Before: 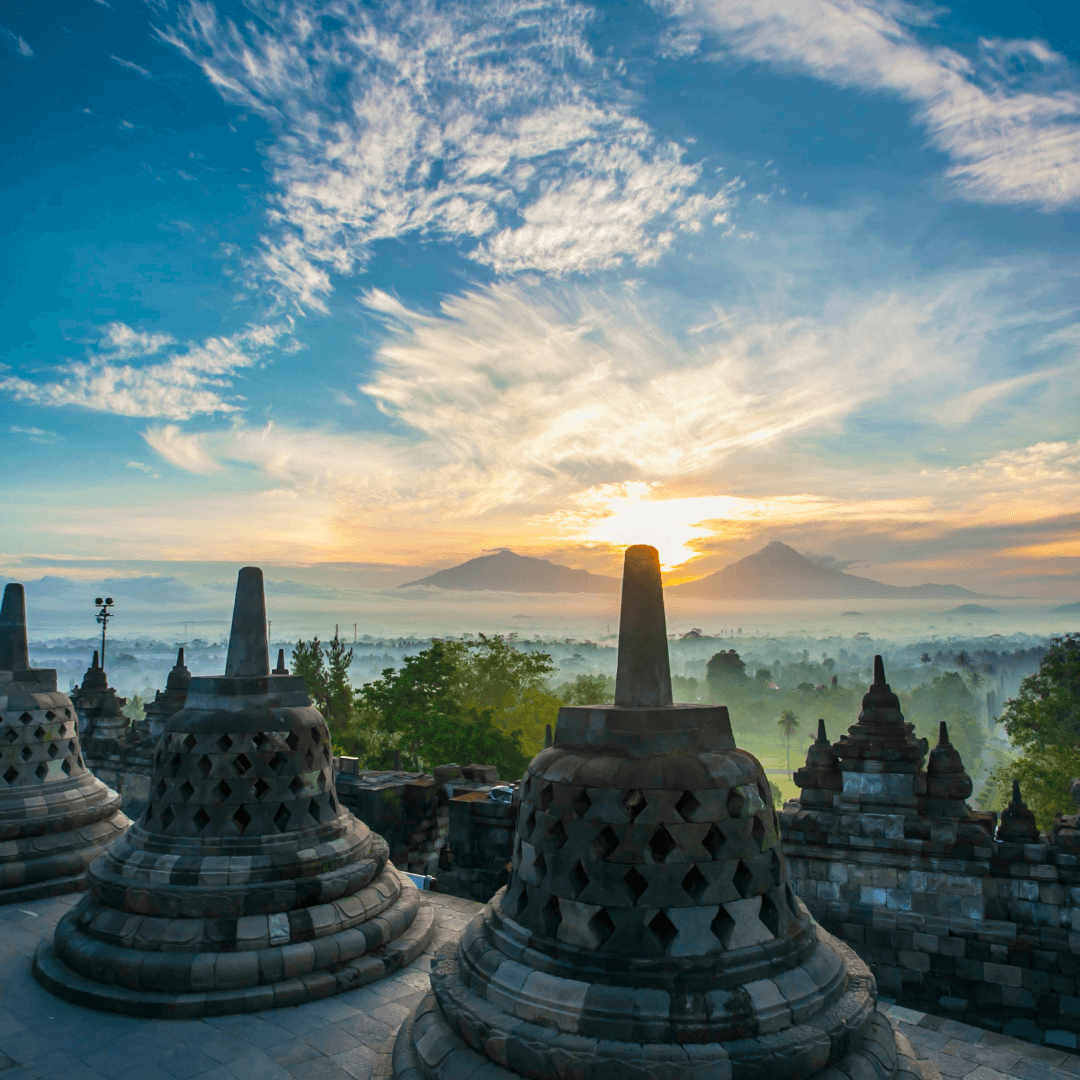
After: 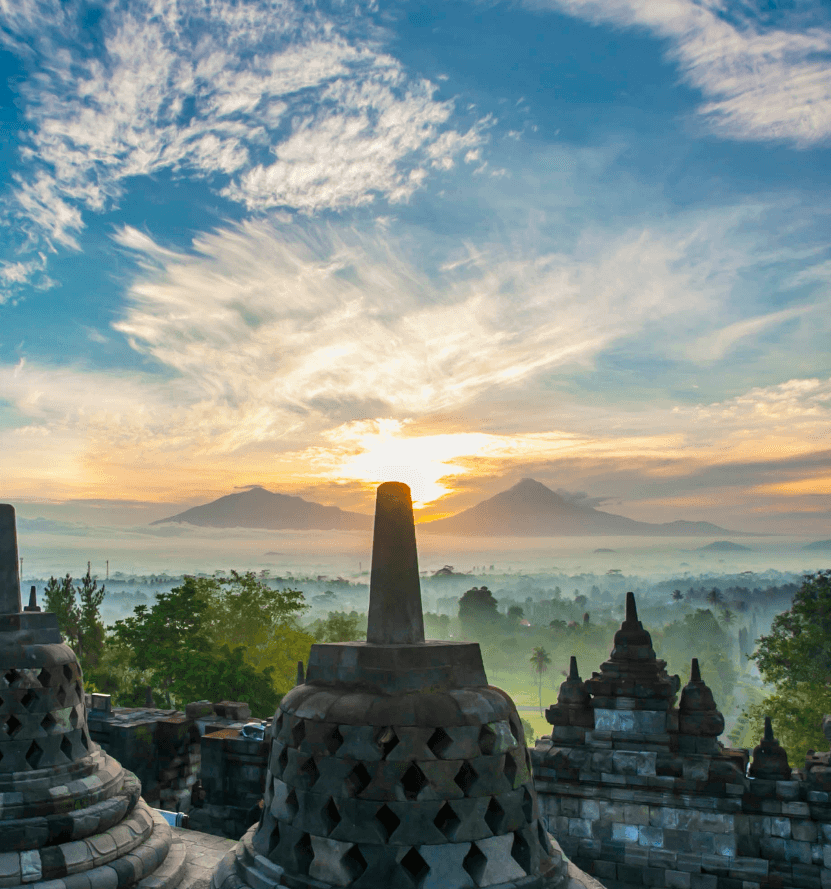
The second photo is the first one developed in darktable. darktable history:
shadows and highlights: shadows 36.87, highlights -28.02, soften with gaussian
crop: left 22.979%, top 5.921%, bottom 11.743%
